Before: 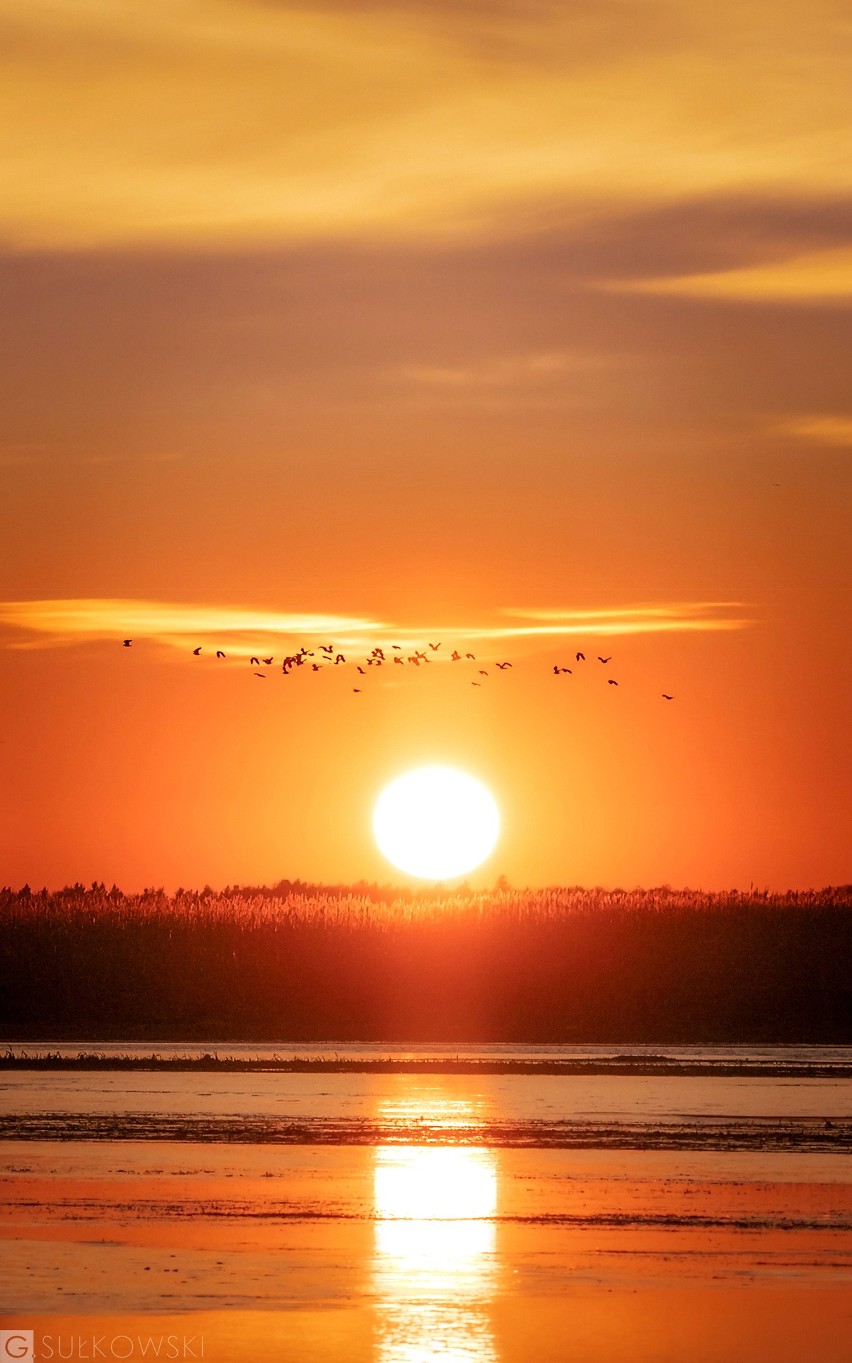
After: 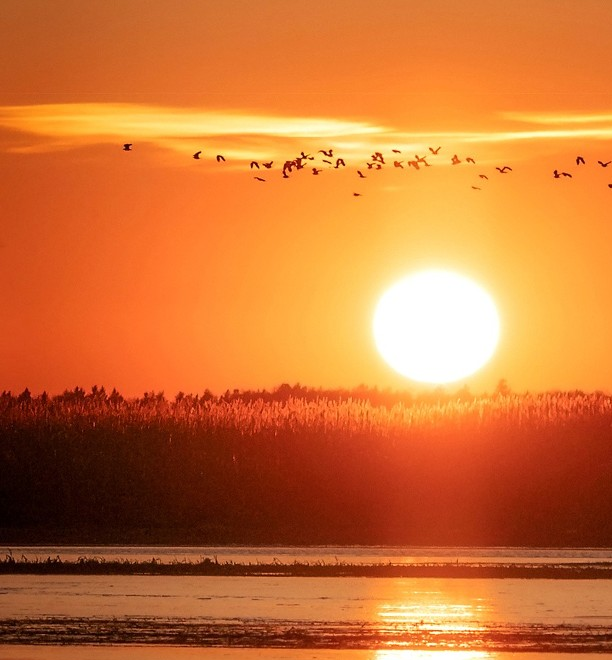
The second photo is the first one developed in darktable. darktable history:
crop: top 36.404%, right 28.166%, bottom 15.17%
